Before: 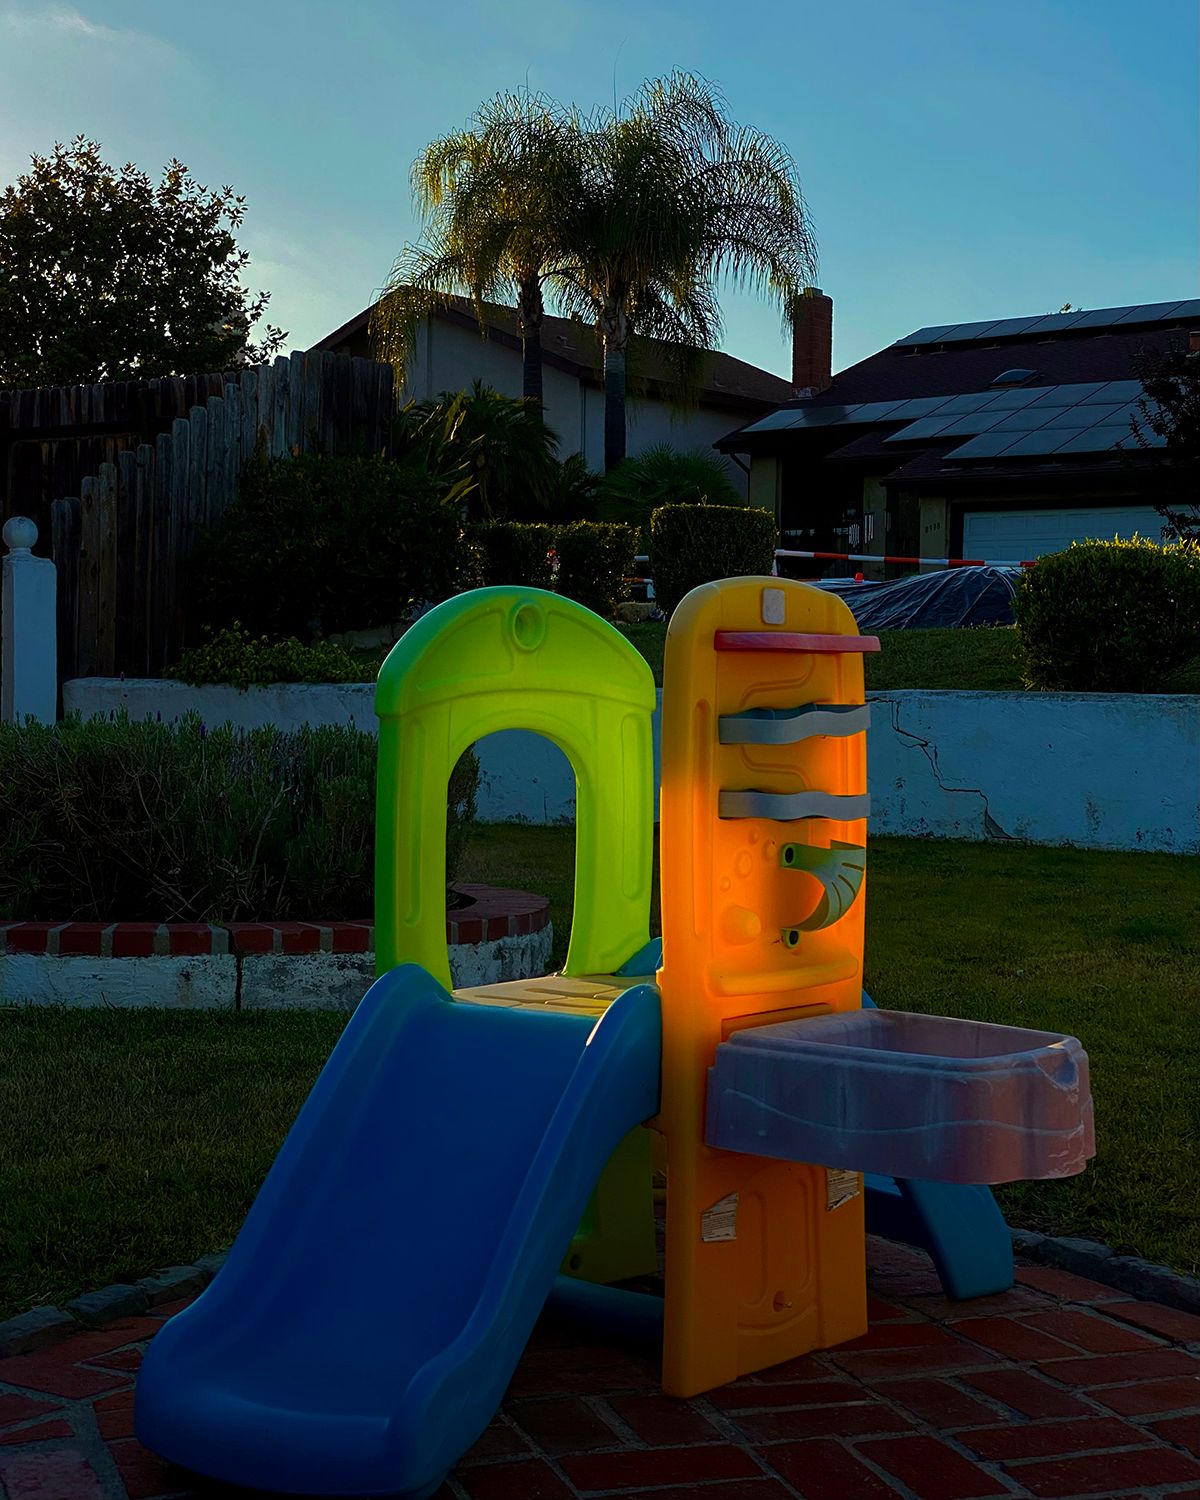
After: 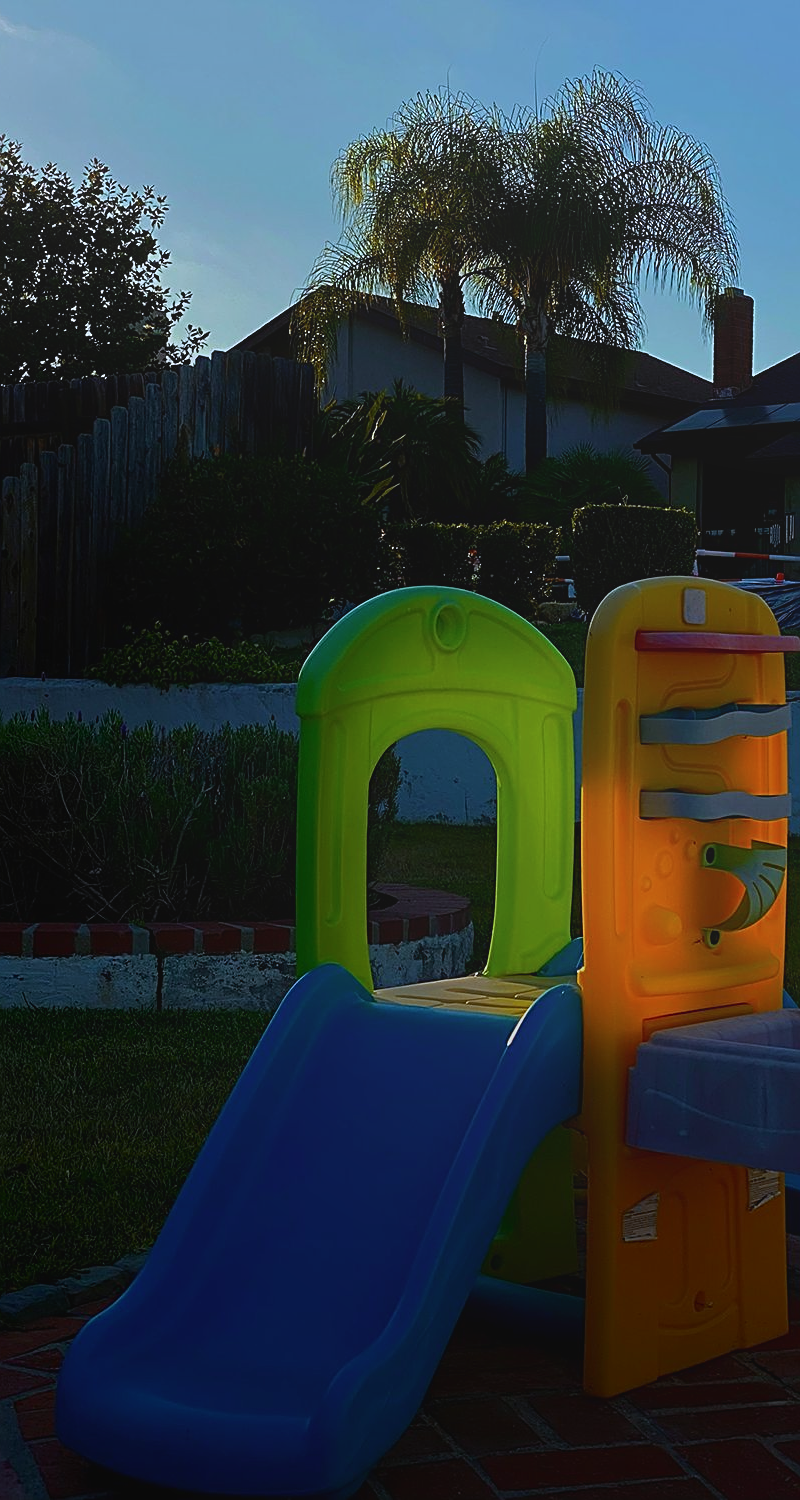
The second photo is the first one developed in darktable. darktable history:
crop and rotate: left 6.617%, right 26.717%
contrast brightness saturation: contrast 0.11, saturation -0.17
exposure: compensate highlight preservation false
white balance: red 0.926, green 1.003, blue 1.133
local contrast: detail 69%
base curve: curves: ch0 [(0, 0) (0.472, 0.455) (1, 1)], preserve colors none
sharpen: on, module defaults
